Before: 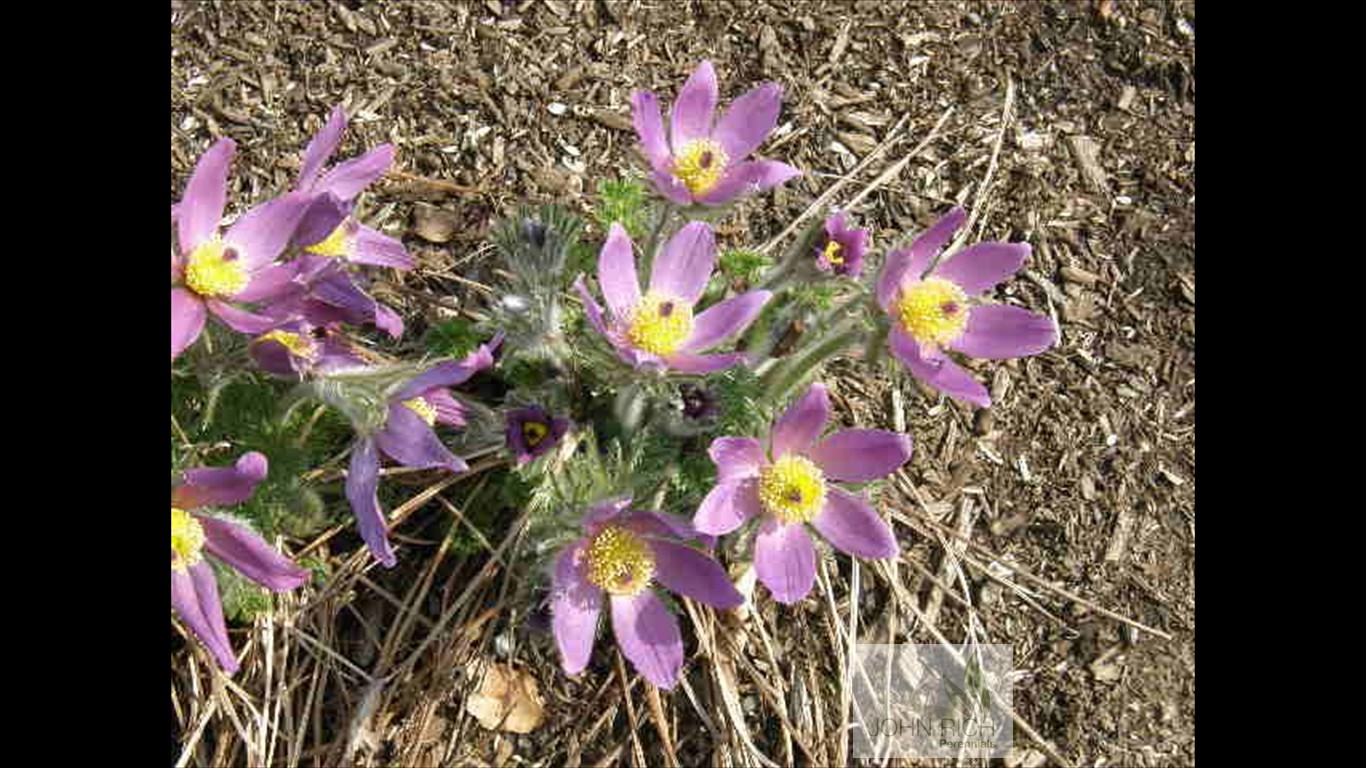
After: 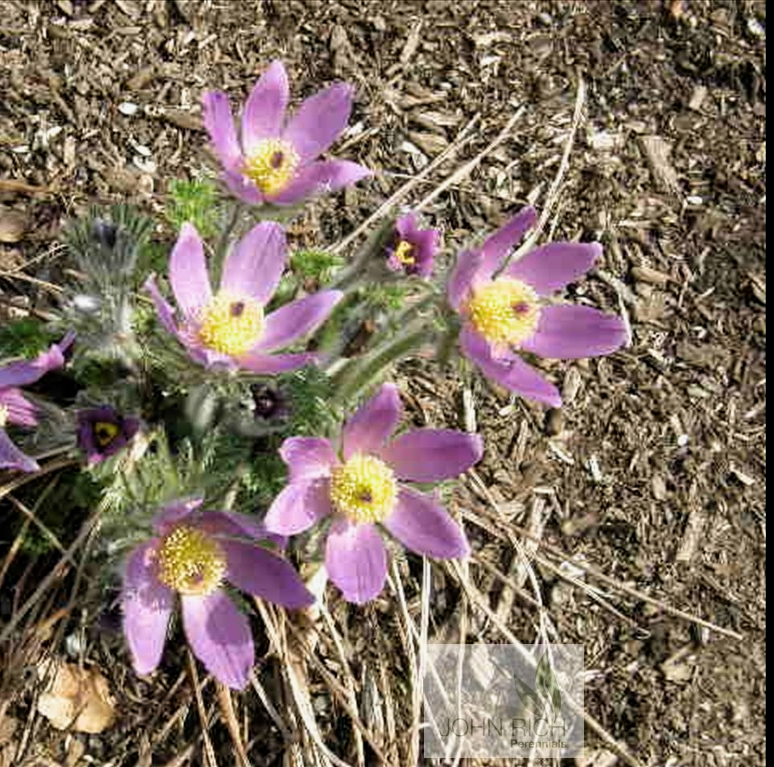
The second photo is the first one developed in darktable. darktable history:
crop: left 31.458%, top 0%, right 11.876%
filmic rgb: black relative exposure -12.8 EV, white relative exposure 2.8 EV, threshold 3 EV, target black luminance 0%, hardness 8.54, latitude 70.41%, contrast 1.133, shadows ↔ highlights balance -0.395%, color science v4 (2020), enable highlight reconstruction true
